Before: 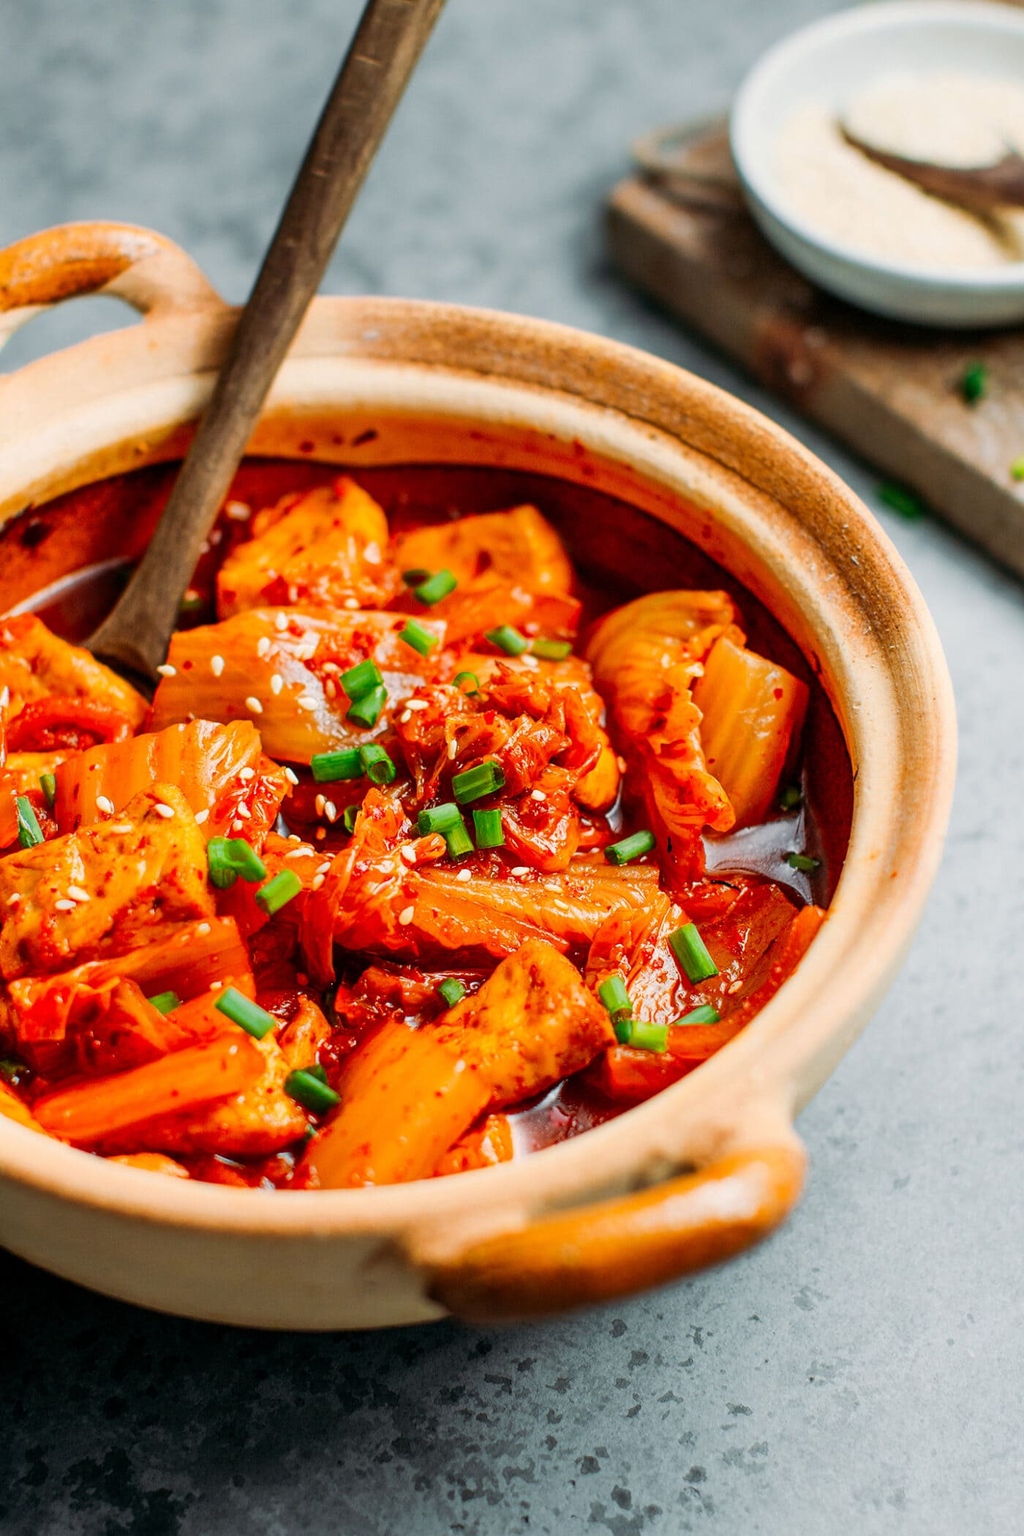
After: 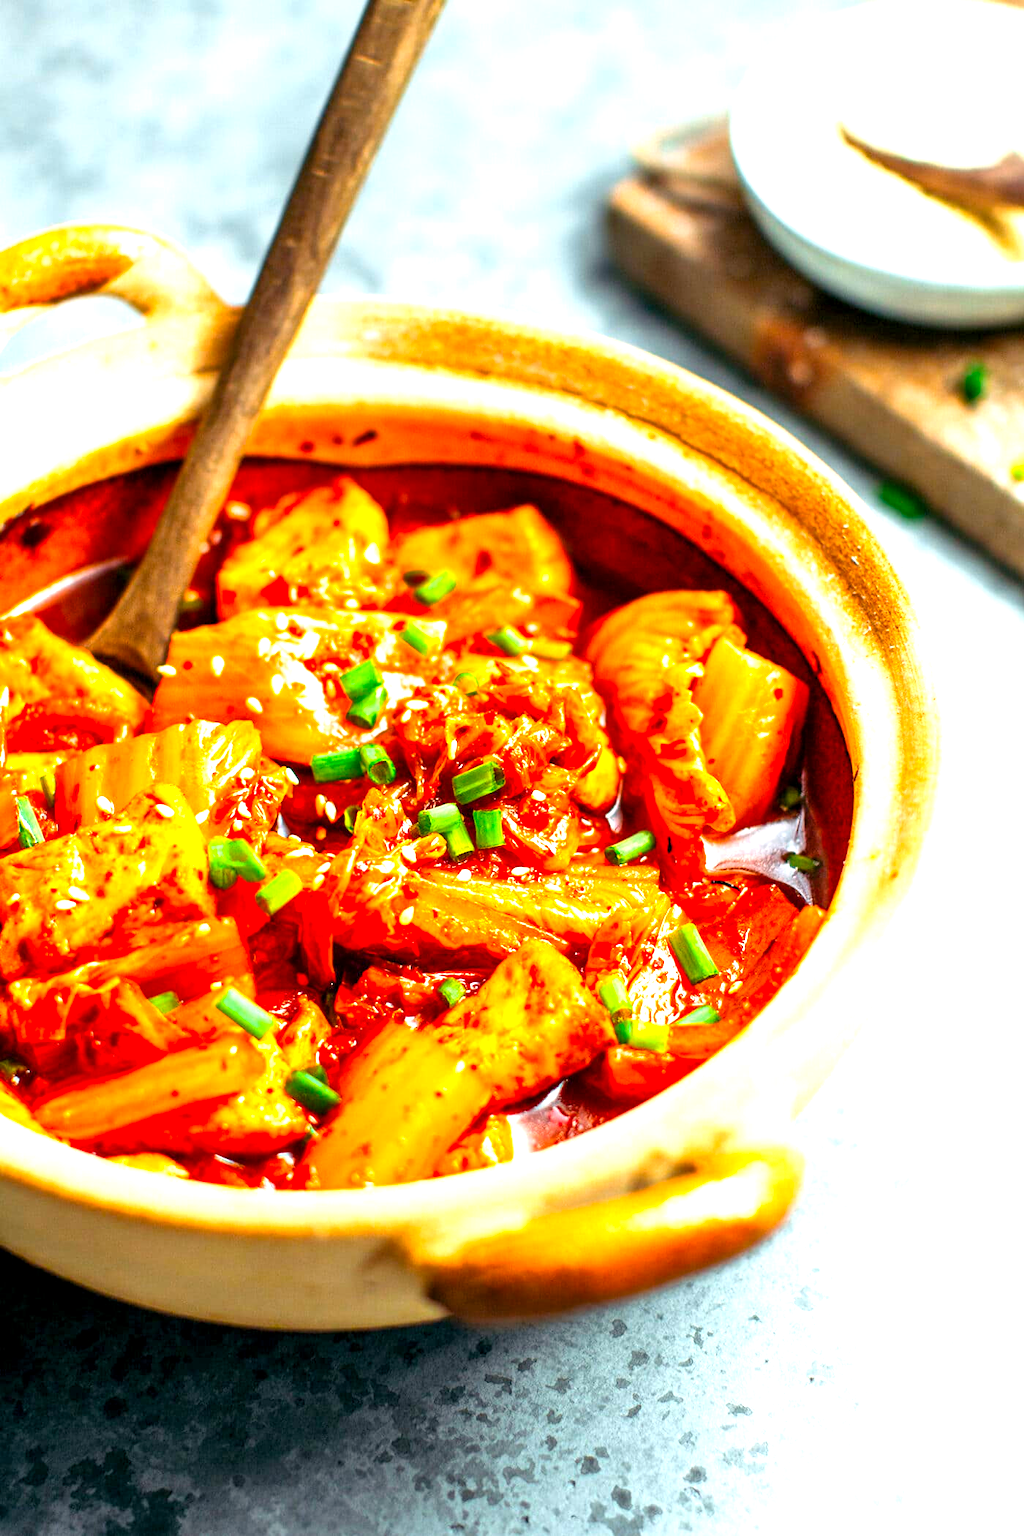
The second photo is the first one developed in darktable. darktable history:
color balance rgb: shadows lift › chroma 2.041%, shadows lift › hue 247.49°, perceptual saturation grading › global saturation 19.412%, global vibrance 20%
exposure: black level correction 0.001, exposure 1.399 EV, compensate exposure bias true, compensate highlight preservation false
